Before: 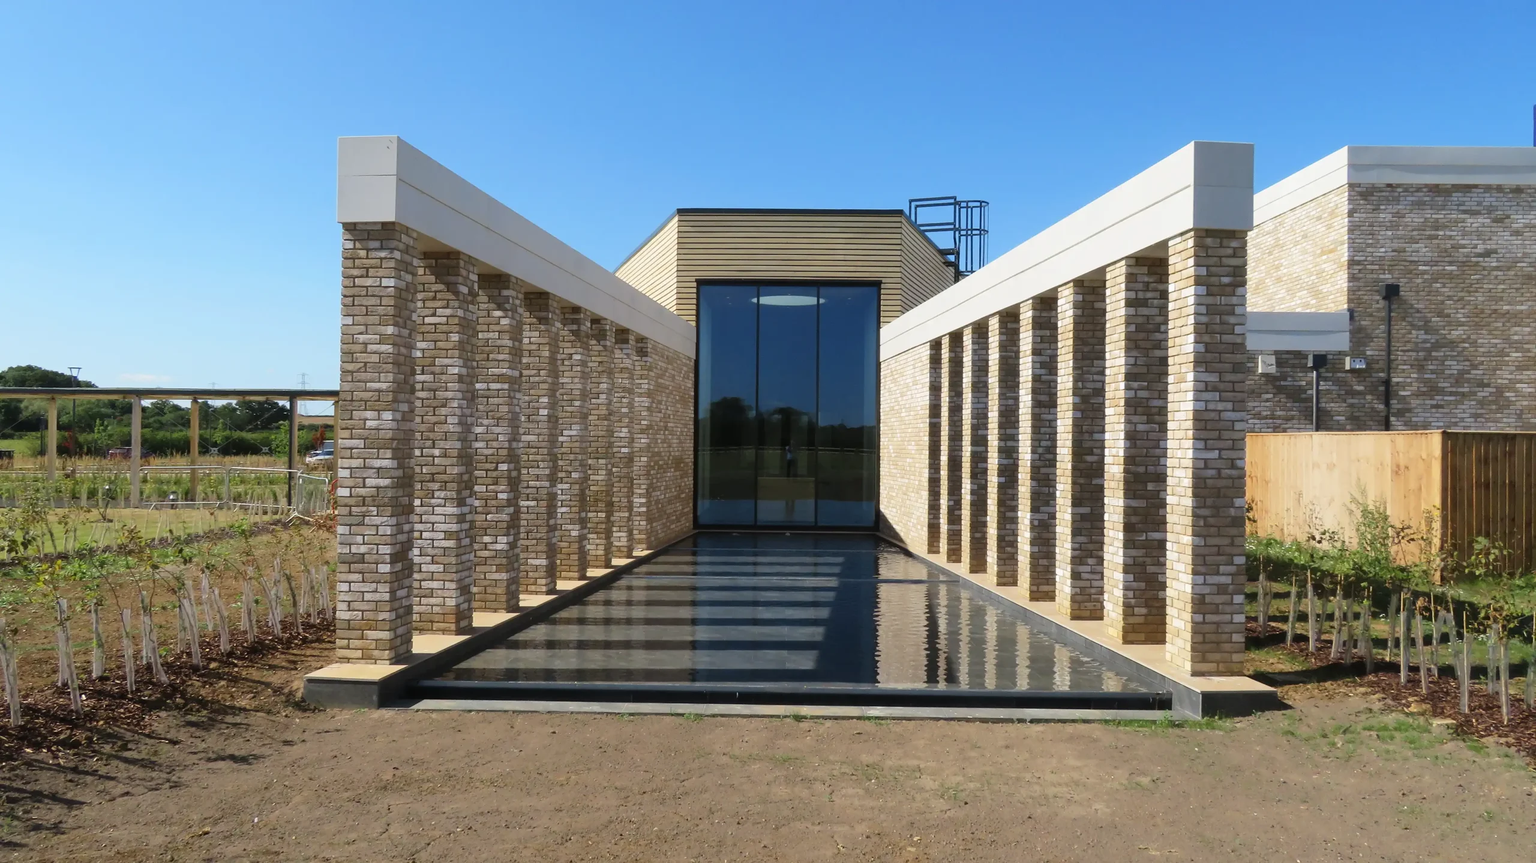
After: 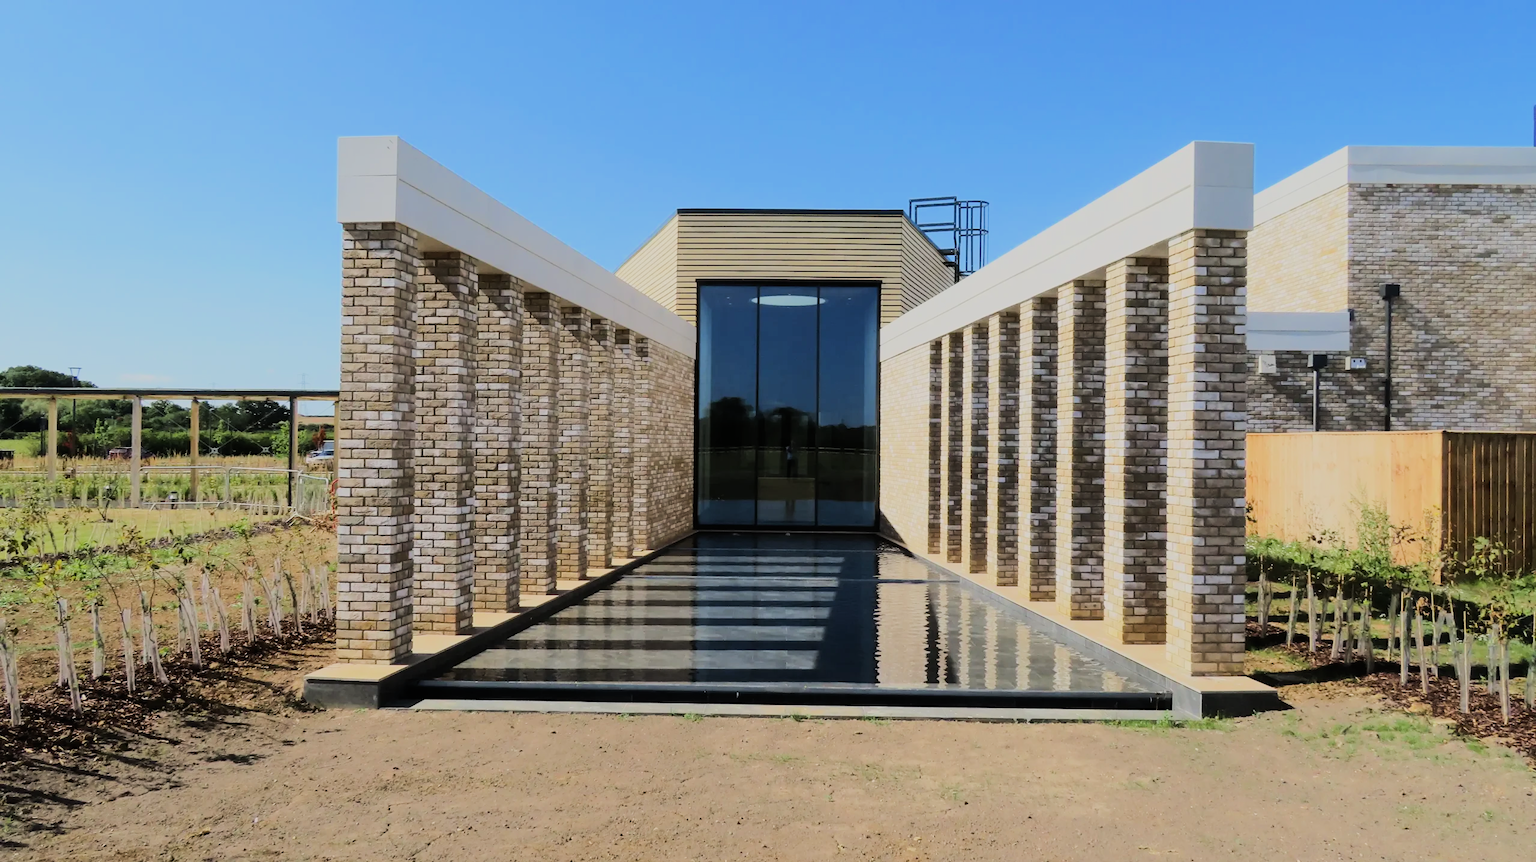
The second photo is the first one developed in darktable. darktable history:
filmic rgb: black relative exposure -8.42 EV, white relative exposure 4.68 EV, hardness 3.82, color science v6 (2022)
rgb curve: curves: ch0 [(0, 0) (0.284, 0.292) (0.505, 0.644) (1, 1)], compensate middle gray true
